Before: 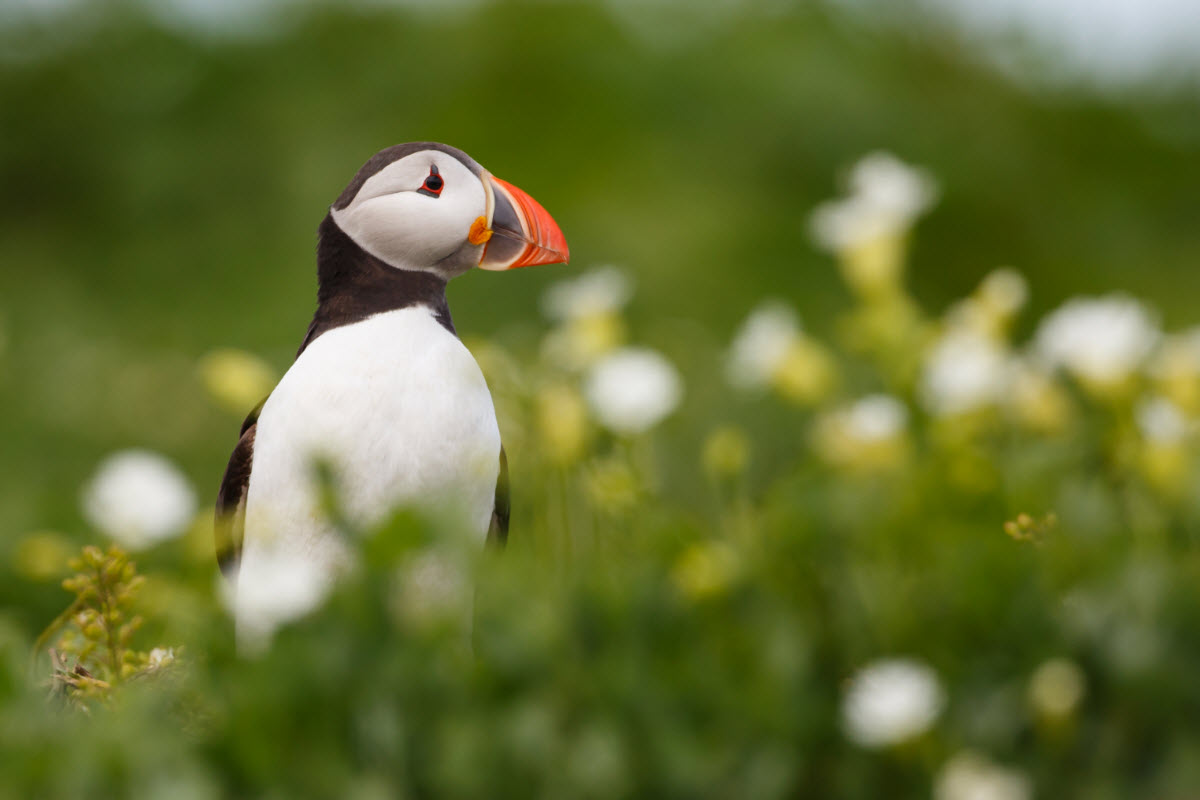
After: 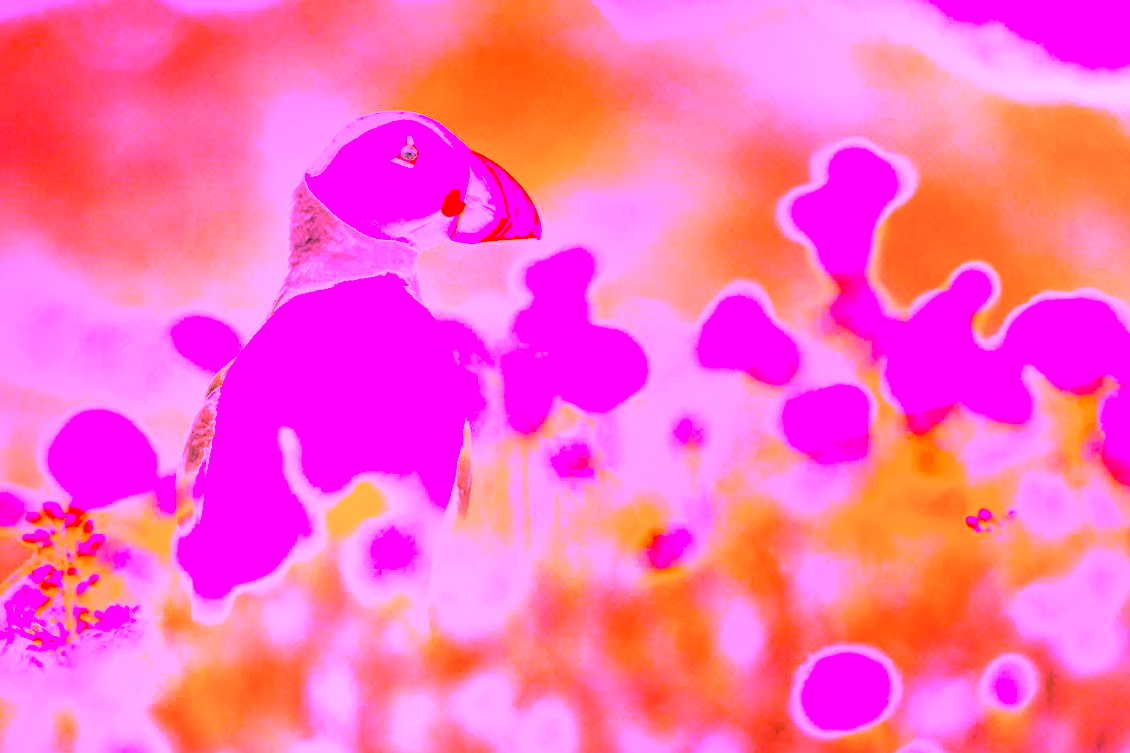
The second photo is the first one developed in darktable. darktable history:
crop and rotate: angle -2.38°
tone equalizer: on, module defaults
white balance: red 8, blue 8
local contrast: detail 130%
color correction: highlights b* 3
exposure: exposure -0.582 EV, compensate highlight preservation false
